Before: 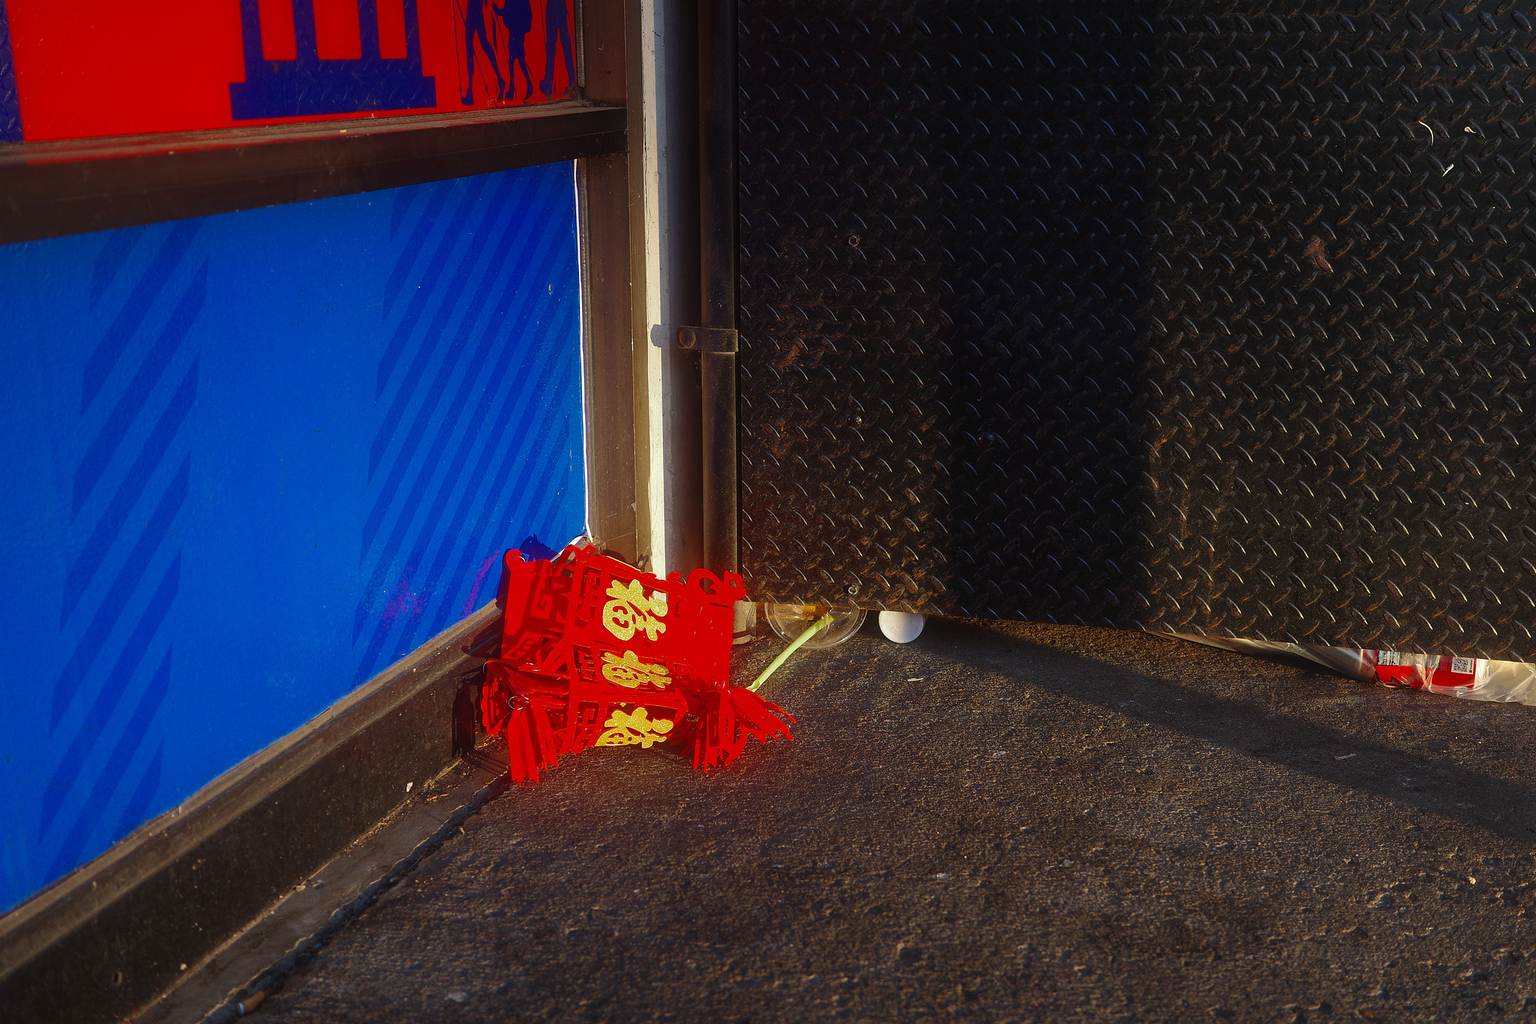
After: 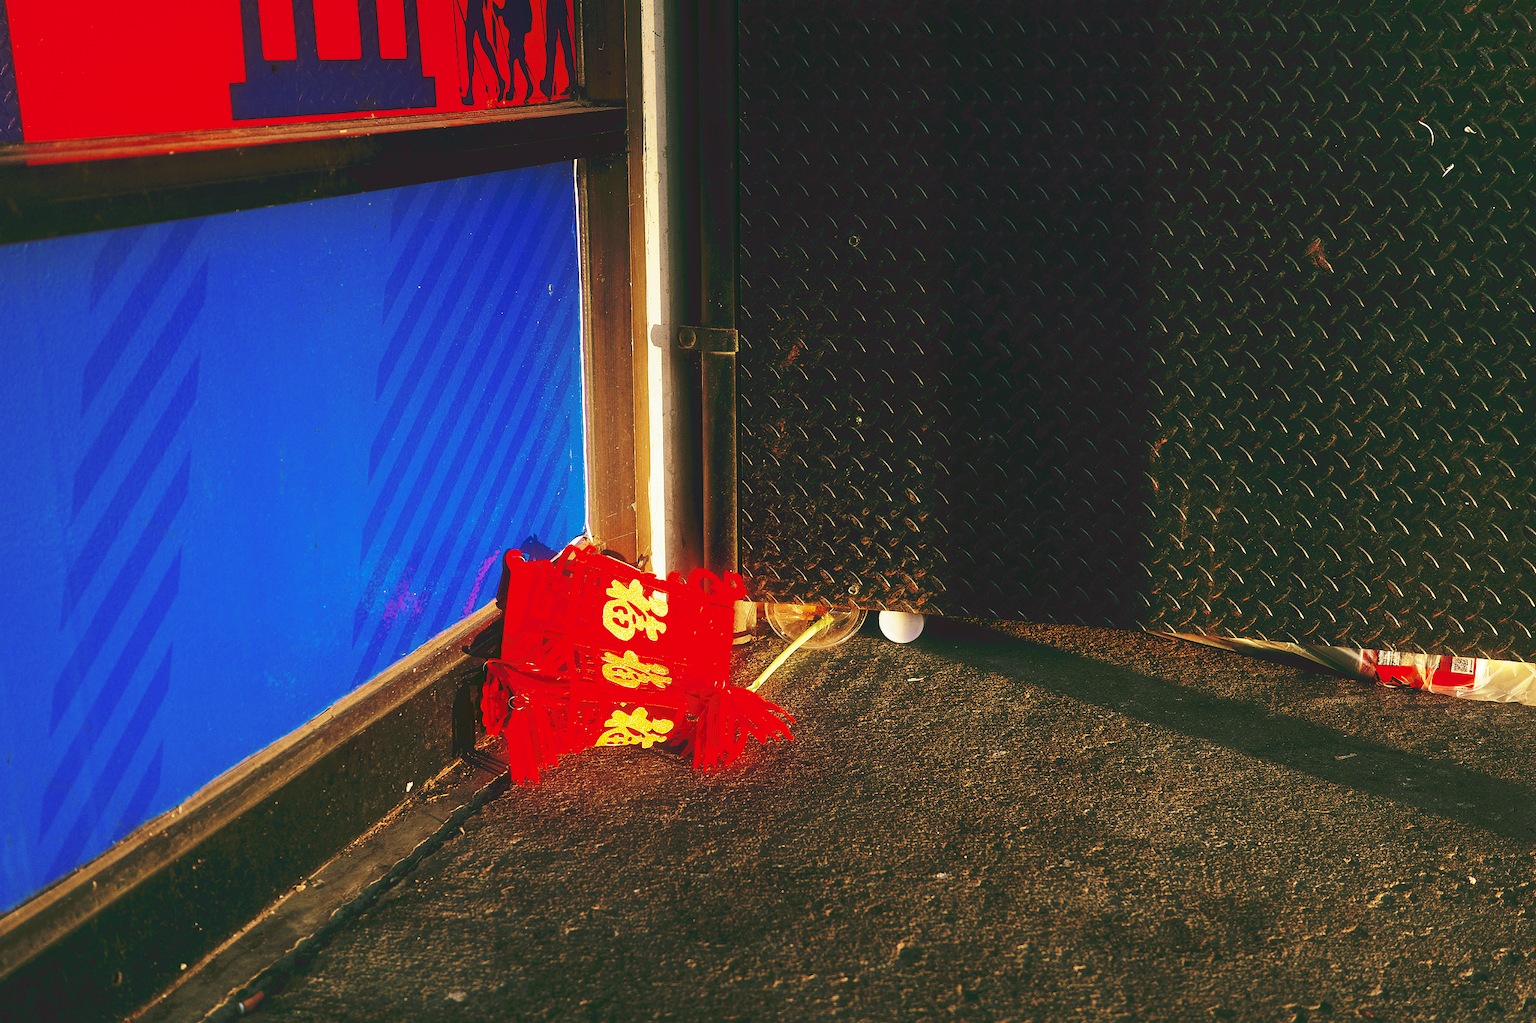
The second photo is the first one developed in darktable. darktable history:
tone curve: curves: ch0 [(0, 0) (0.003, 0.037) (0.011, 0.061) (0.025, 0.104) (0.044, 0.145) (0.069, 0.145) (0.1, 0.127) (0.136, 0.175) (0.177, 0.207) (0.224, 0.252) (0.277, 0.341) (0.335, 0.446) (0.399, 0.554) (0.468, 0.658) (0.543, 0.757) (0.623, 0.843) (0.709, 0.919) (0.801, 0.958) (0.898, 0.975) (1, 1)], preserve colors none
color look up table: target L [98.81, 94.35, 90.99, 87.33, 73.37, 71.32, 83.15, 67.8, 65.26, 63.58, 55, 42.98, 39.89, 43.22, 20.5, 9.86, 200.1, 70.17, 71.18, 48.7, 41.38, 51.94, 43.27, 41.32, 32.85, 26.88, 1.112, 93.17, 82.75, 74.41, 64.31, 60.89, 44.84, 57.87, 51.25, 44.36, 38.82, 41.32, 37.93, 38.7, 24.65, 25.38, 12.02, 96.46, 72.91, 73.14, 55.53, 55.73, 33.43], target a [-4.198, -30.3, -55.84, -62.08, -58.93, -73.99, -45.94, -65.48, -66.55, -11.61, -43.17, -8.926, -30.73, 0.671, -22.53, -21.93, 0, 2.04, 10.75, 36.29, 51.94, 13.13, 37.26, 47.83, 41.29, 17.08, 4.258, 1.69, 26.2, 15.47, 37.89, 30.83, 65.78, 4.149, 43.23, 68.2, 10.44, 49.42, 26.99, 53.13, 38.82, 29.7, 3.12, -22.81, -55.2, -8.151, -18.86, -33.83, -9.86], target b [8.978, 66.61, 99.51, 88.28, -30.11, 41.5, 47.54, 34.04, 58.39, 58.11, 24.74, 35.05, 31.6, 20.05, 32.18, 14.34, 0, 48.69, 13.94, 44.09, 29.92, 38.39, 41.52, 20.51, 51.75, 26.37, 1.166, 6.846, 3.475, -38.14, -45.85, -7.059, -40.76, 19, -33.62, -57.62, -69.59, -3.051, 8.393, -43.24, -73.33, -11.12, -13.55, -4.916, -42.75, -30.02, -60.13, -9.673, -5.882], num patches 49
